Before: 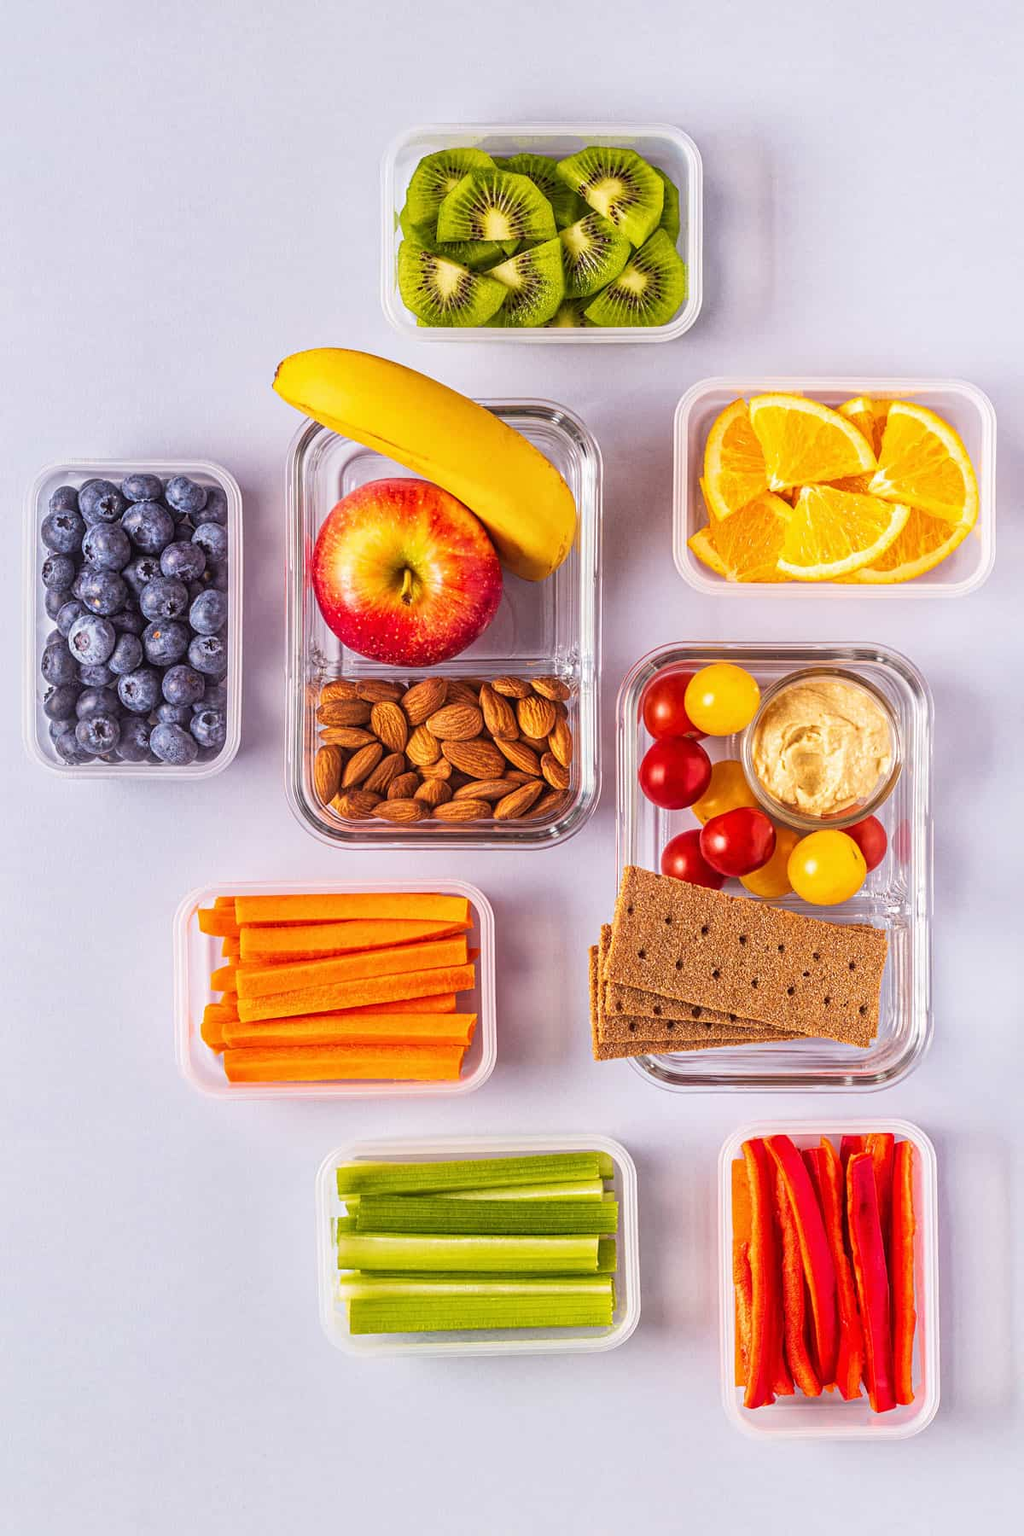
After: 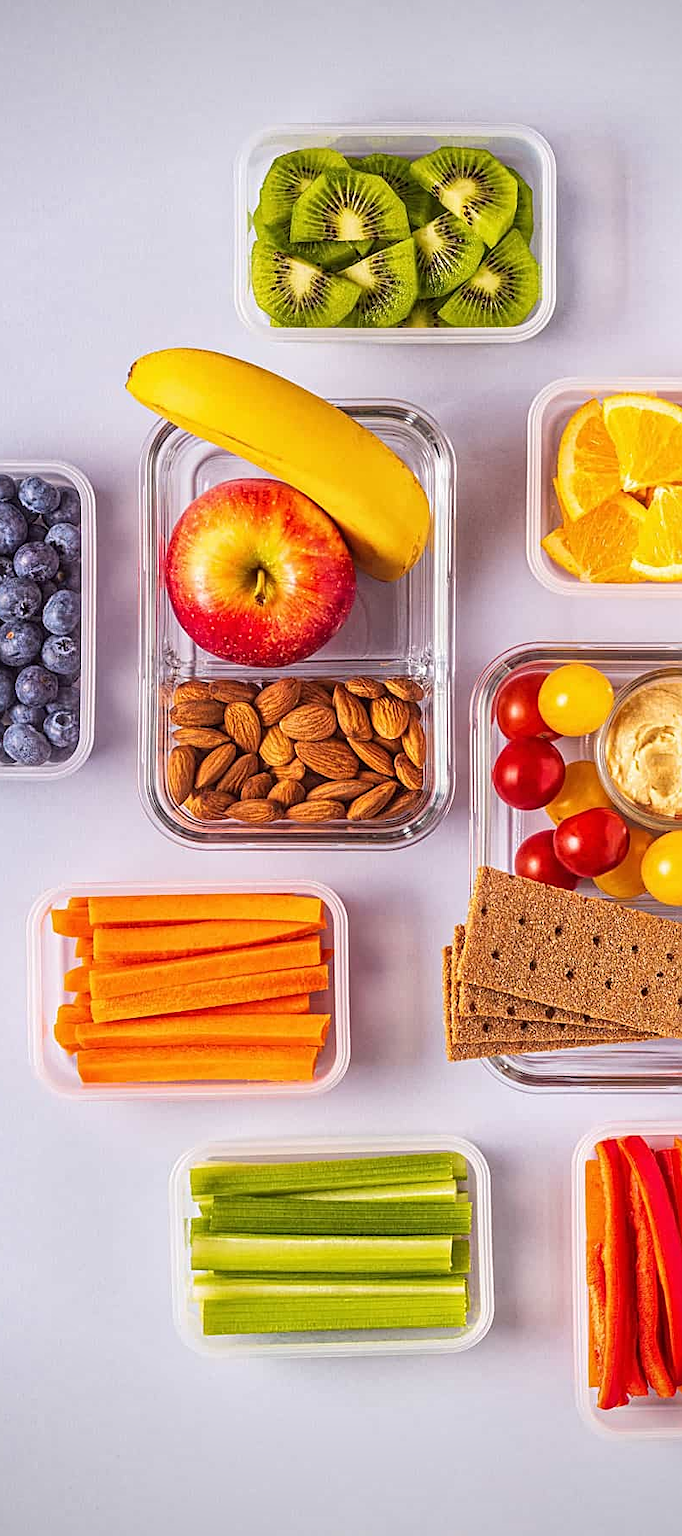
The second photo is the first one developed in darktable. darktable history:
vignetting: saturation 0, unbound false
crop and rotate: left 14.385%, right 18.948%
sharpen: on, module defaults
